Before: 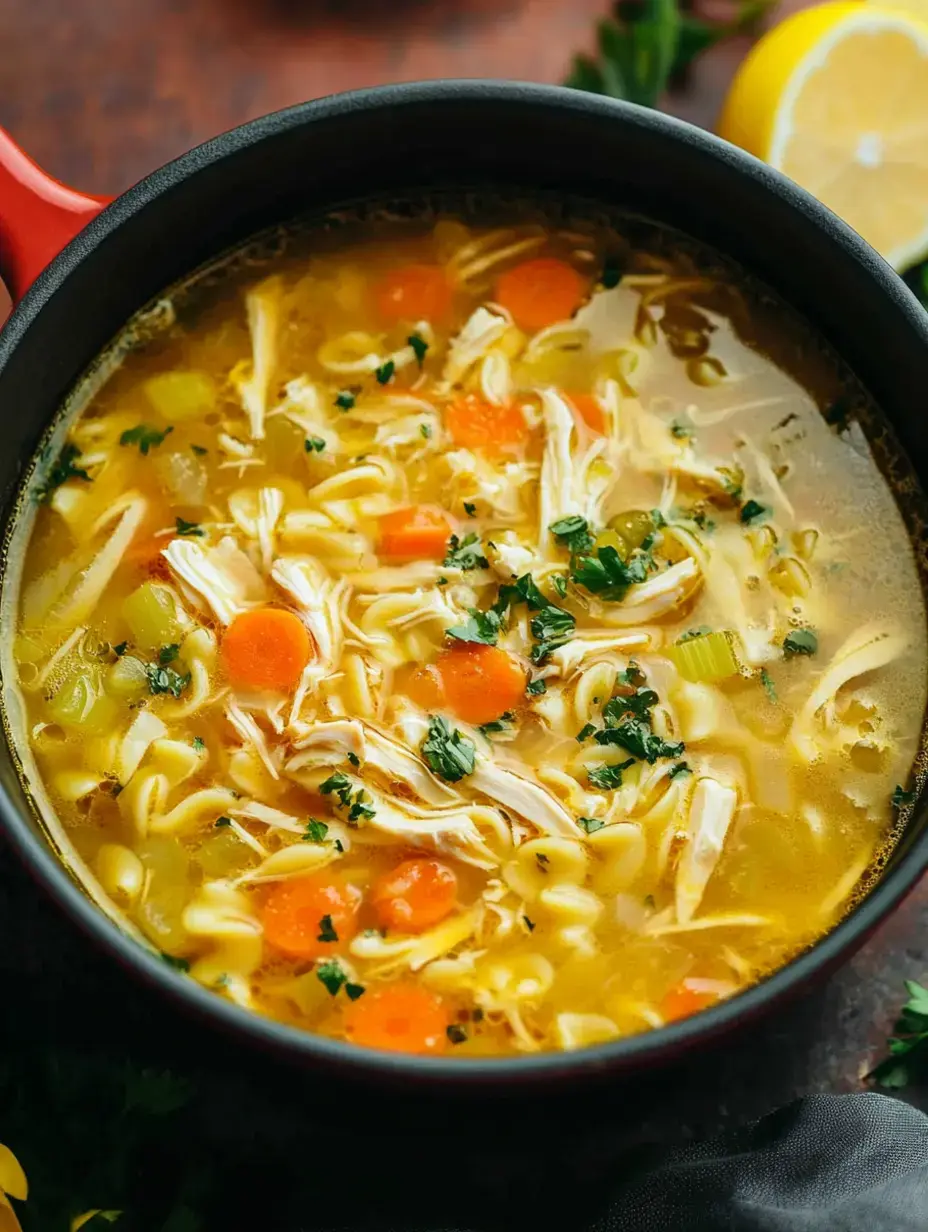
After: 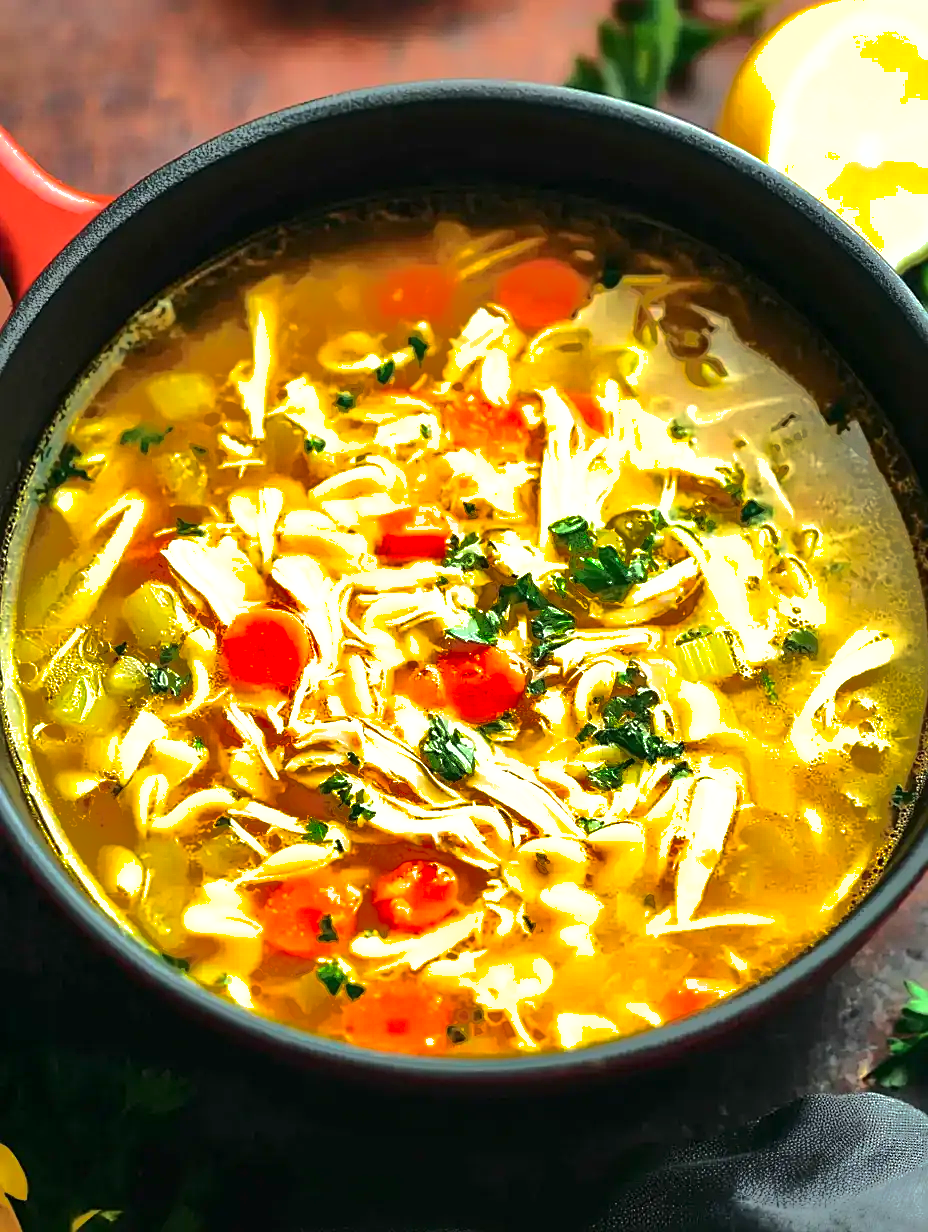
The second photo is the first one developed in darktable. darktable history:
exposure: black level correction 0, exposure 0.9 EV, compensate exposure bias true, compensate highlight preservation false
shadows and highlights: shadows -19.91, highlights -73.15
contrast brightness saturation: contrast 0.24, brightness 0.09
sharpen: on, module defaults
